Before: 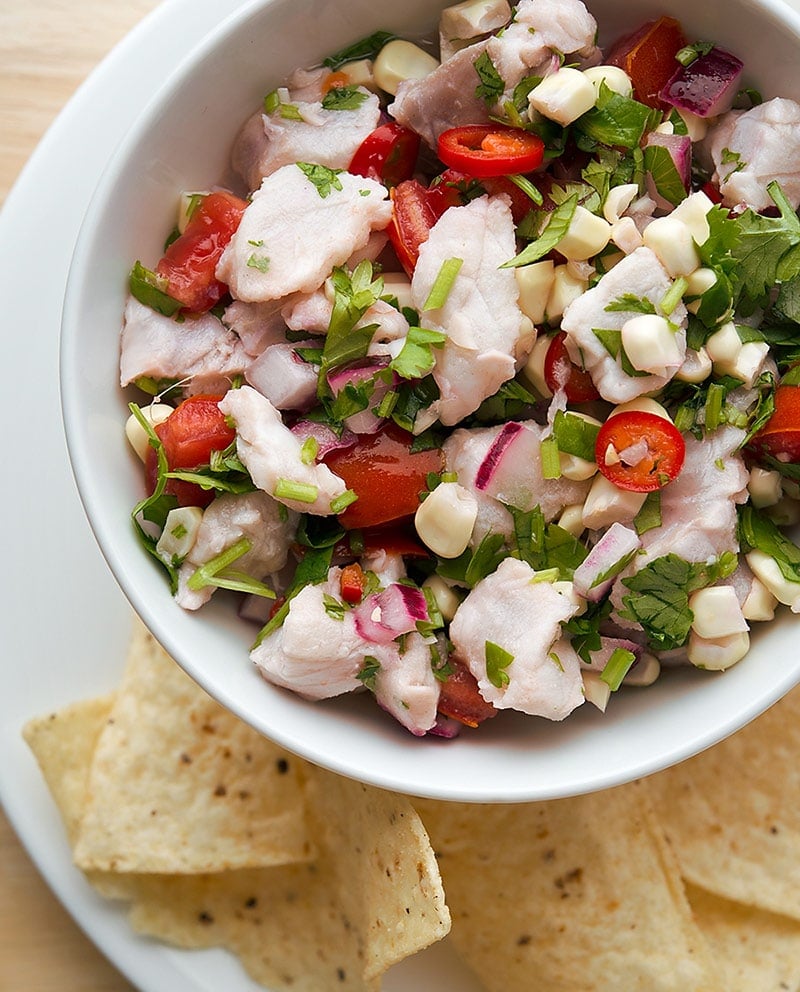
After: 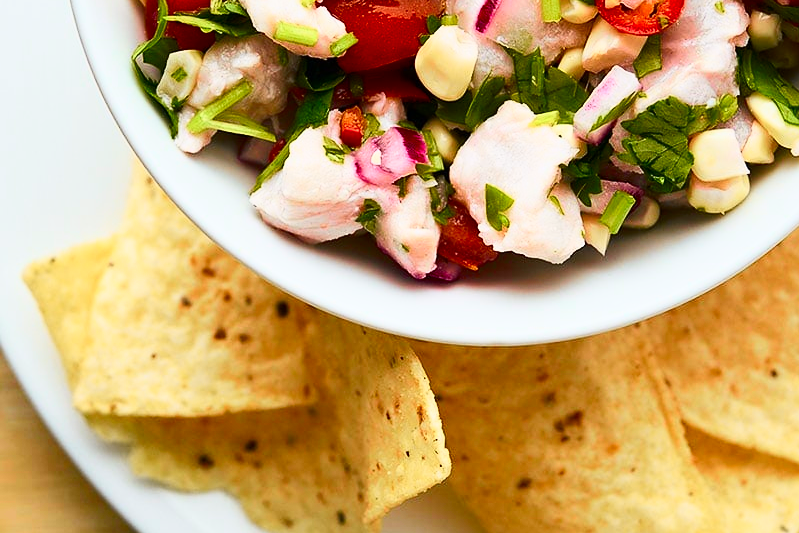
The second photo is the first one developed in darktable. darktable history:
tone curve: curves: ch0 [(0, 0) (0.187, 0.12) (0.384, 0.363) (0.577, 0.681) (0.735, 0.881) (0.864, 0.959) (1, 0.987)]; ch1 [(0, 0) (0.402, 0.36) (0.476, 0.466) (0.501, 0.501) (0.518, 0.514) (0.564, 0.614) (0.614, 0.664) (0.741, 0.829) (1, 1)]; ch2 [(0, 0) (0.429, 0.387) (0.483, 0.481) (0.503, 0.501) (0.522, 0.531) (0.564, 0.605) (0.615, 0.697) (0.702, 0.774) (1, 0.895)], color space Lab, independent channels
crop and rotate: top 46.237%
